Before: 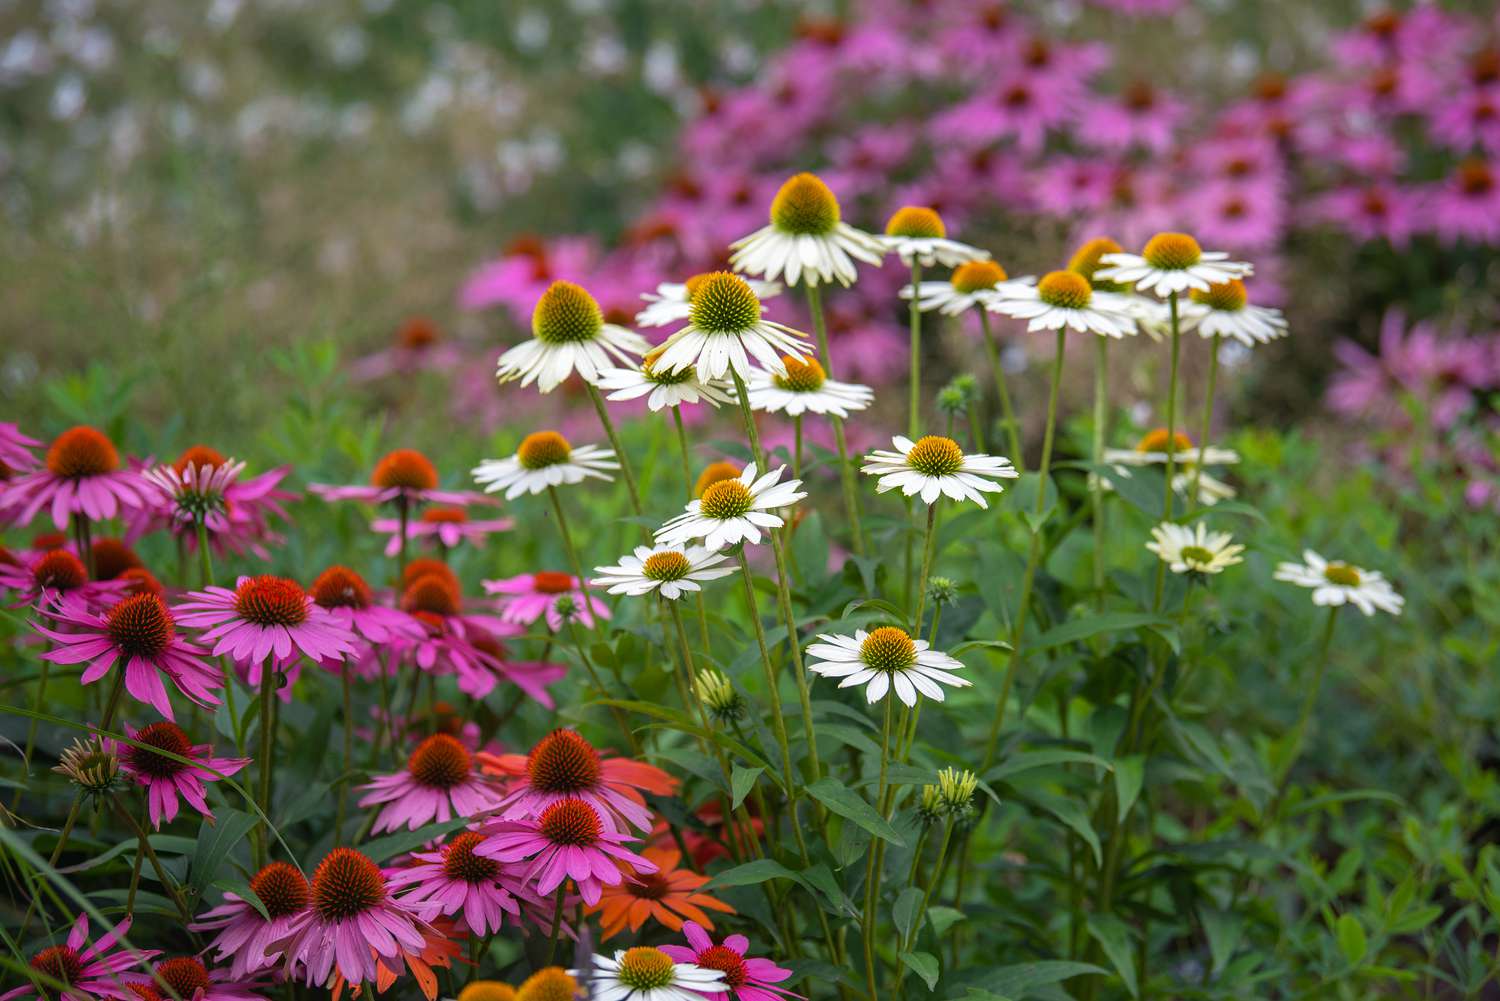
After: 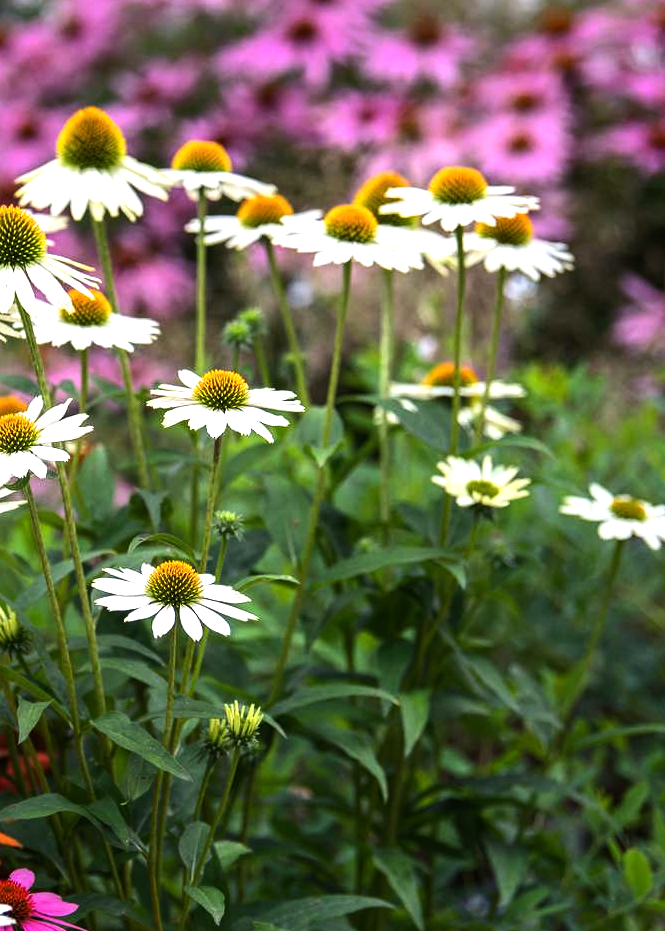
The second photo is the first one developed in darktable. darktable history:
tone equalizer: -8 EV -1.08 EV, -7 EV -1.01 EV, -6 EV -0.867 EV, -5 EV -0.578 EV, -3 EV 0.578 EV, -2 EV 0.867 EV, -1 EV 1.01 EV, +0 EV 1.08 EV, edges refinement/feathering 500, mask exposure compensation -1.57 EV, preserve details no
crop: left 47.628%, top 6.643%, right 7.874%
